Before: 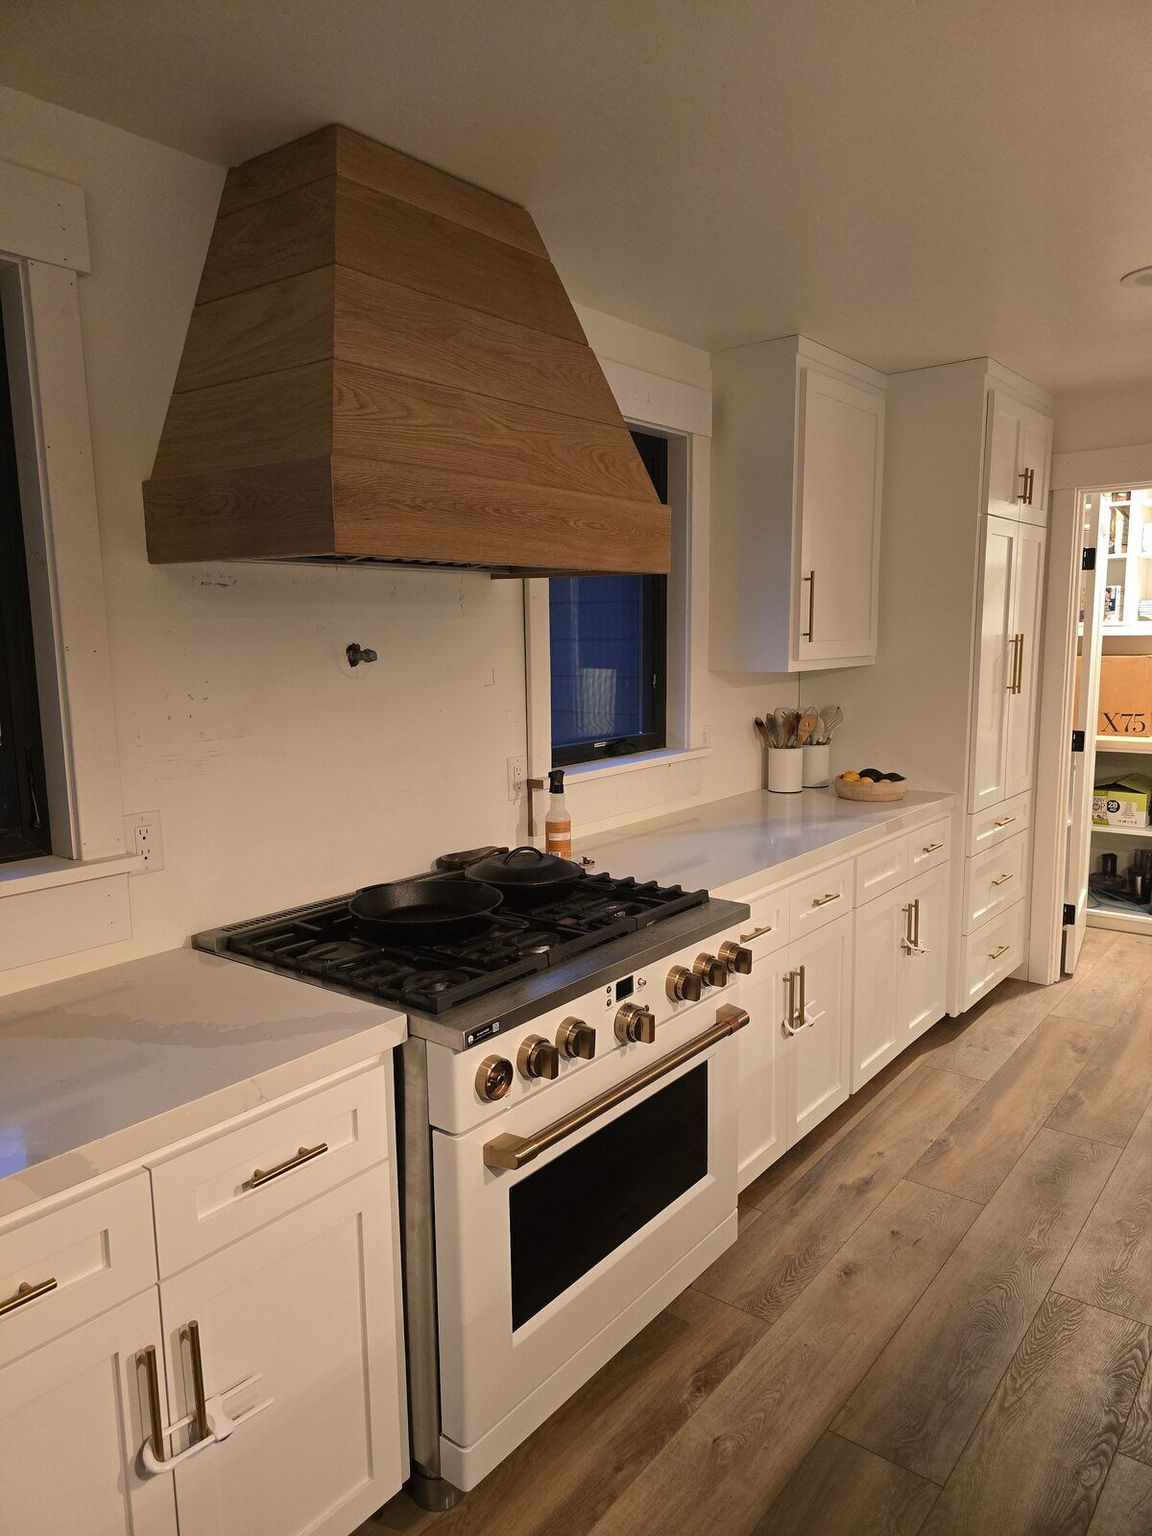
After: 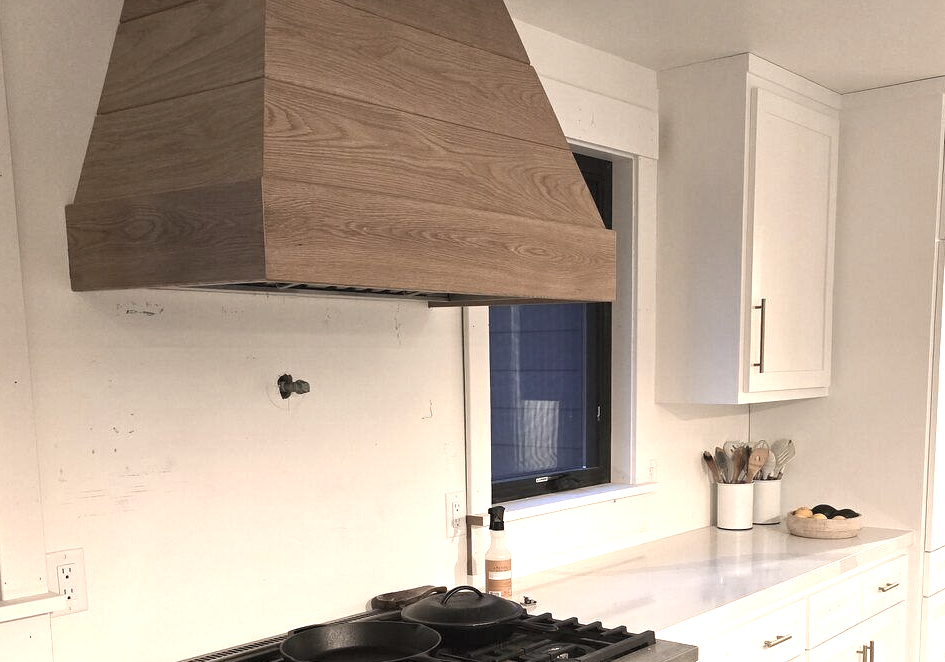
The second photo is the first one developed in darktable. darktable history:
crop: left 6.938%, top 18.544%, right 14.298%, bottom 40.059%
exposure: black level correction 0, exposure 1.334 EV, compensate highlight preservation false
color correction: highlights b* 0.046, saturation 0.523
